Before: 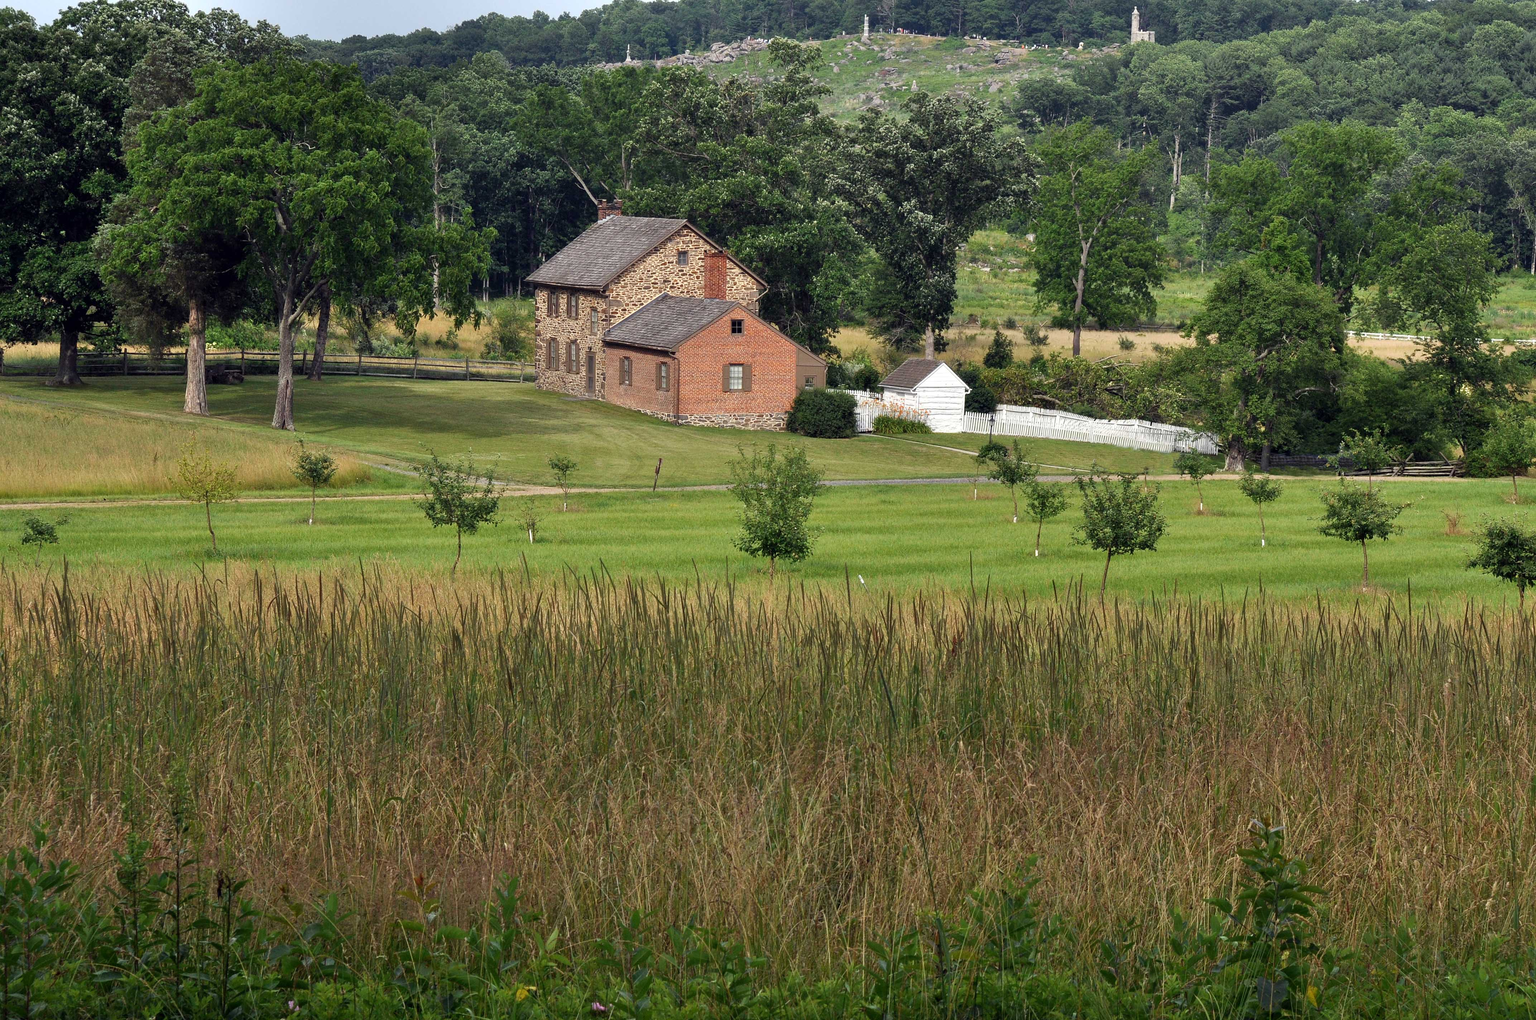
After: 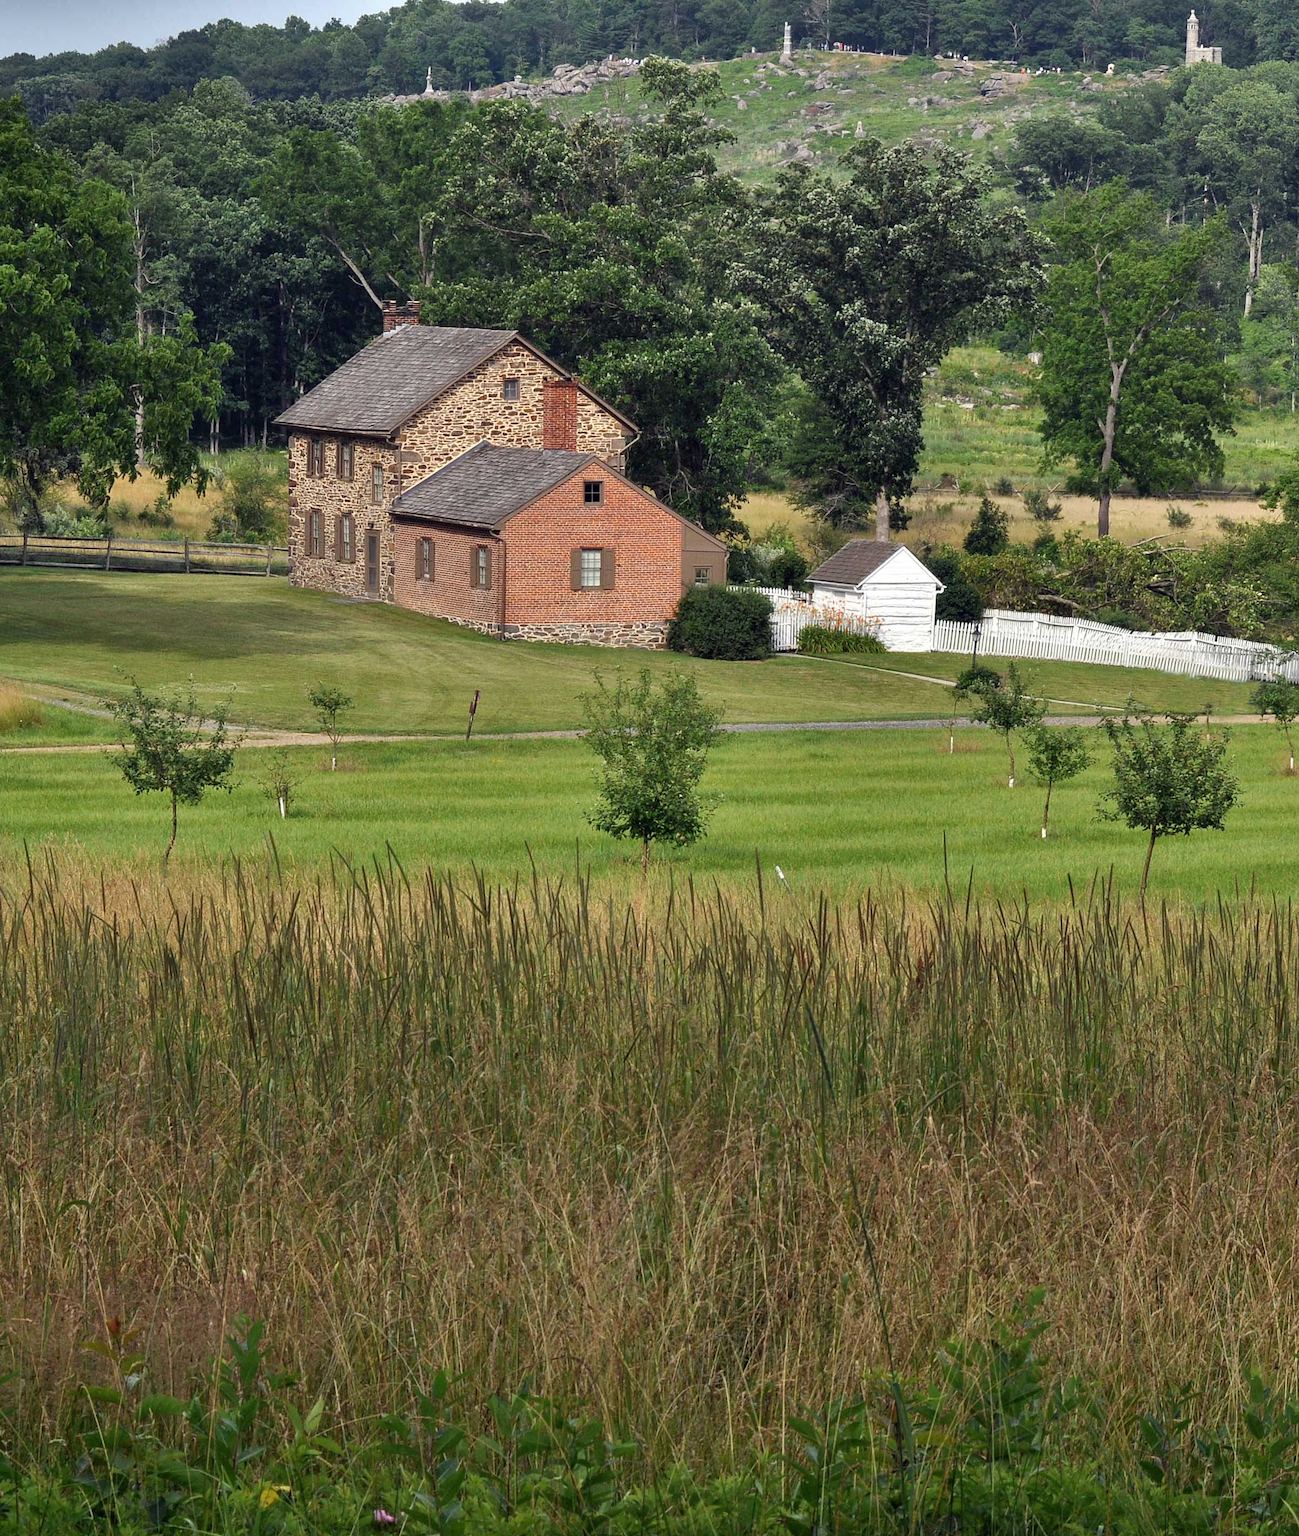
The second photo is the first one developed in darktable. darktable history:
shadows and highlights: shadows 20.77, highlights -82.59, soften with gaussian
crop and rotate: left 22.39%, right 21.414%
